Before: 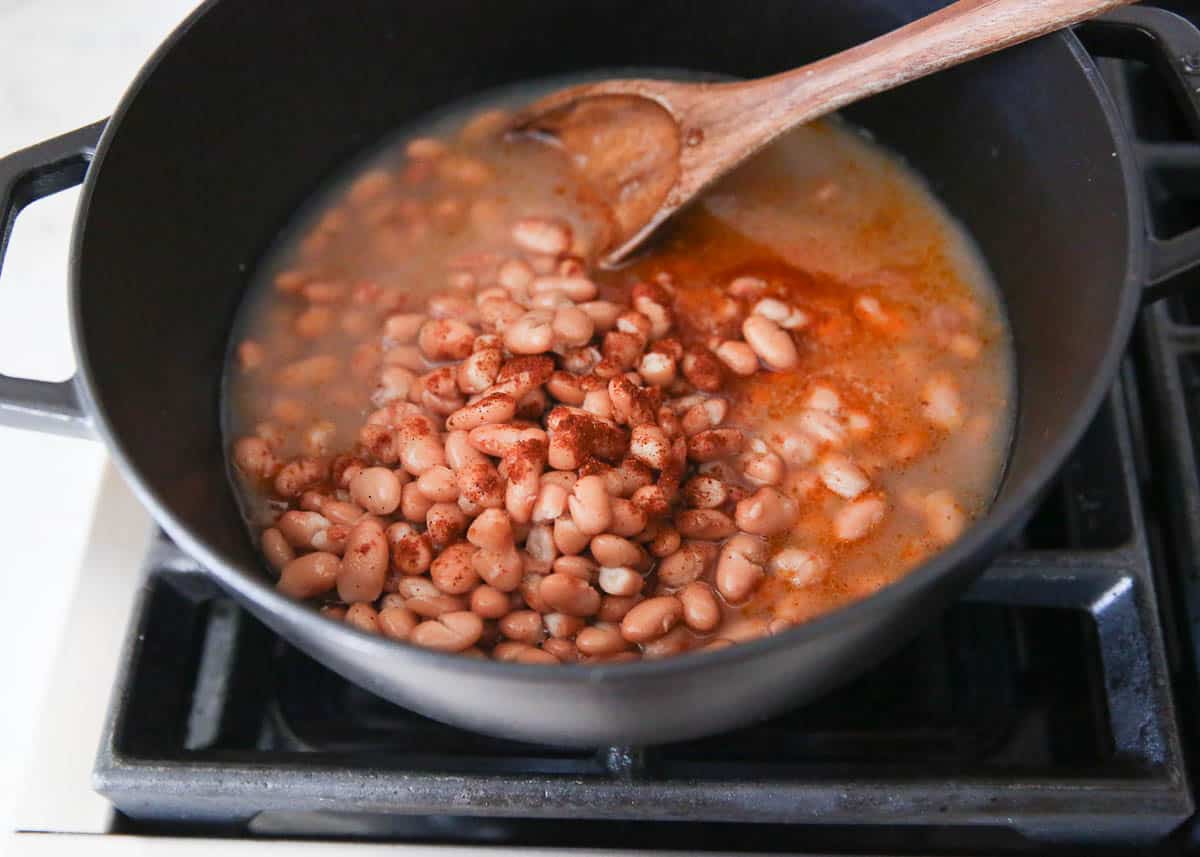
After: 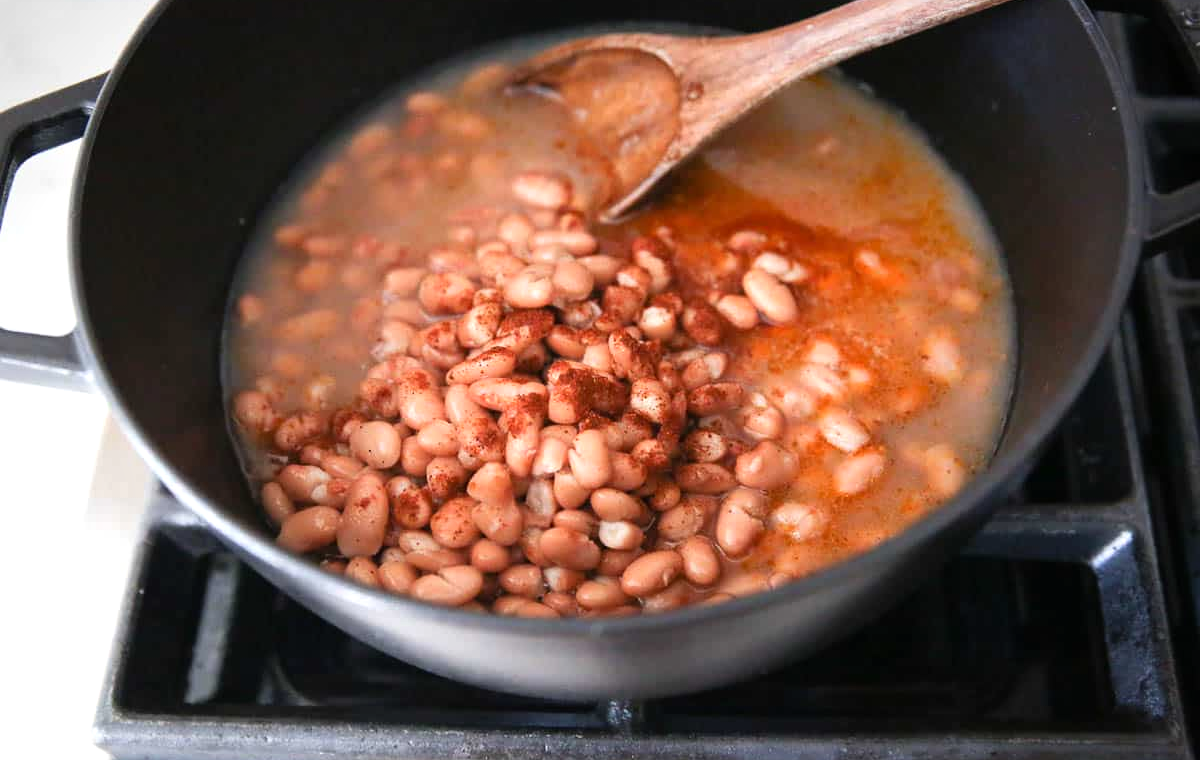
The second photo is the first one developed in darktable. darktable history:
tone equalizer: -8 EV -0.4 EV, -7 EV -0.37 EV, -6 EV -0.349 EV, -5 EV -0.233 EV, -3 EV 0.242 EV, -2 EV 0.313 EV, -1 EV 0.41 EV, +0 EV 0.413 EV
vignetting: brightness -0.309, saturation -0.064, center (-0.024, 0.398), unbound false
crop and rotate: top 5.464%, bottom 5.789%
